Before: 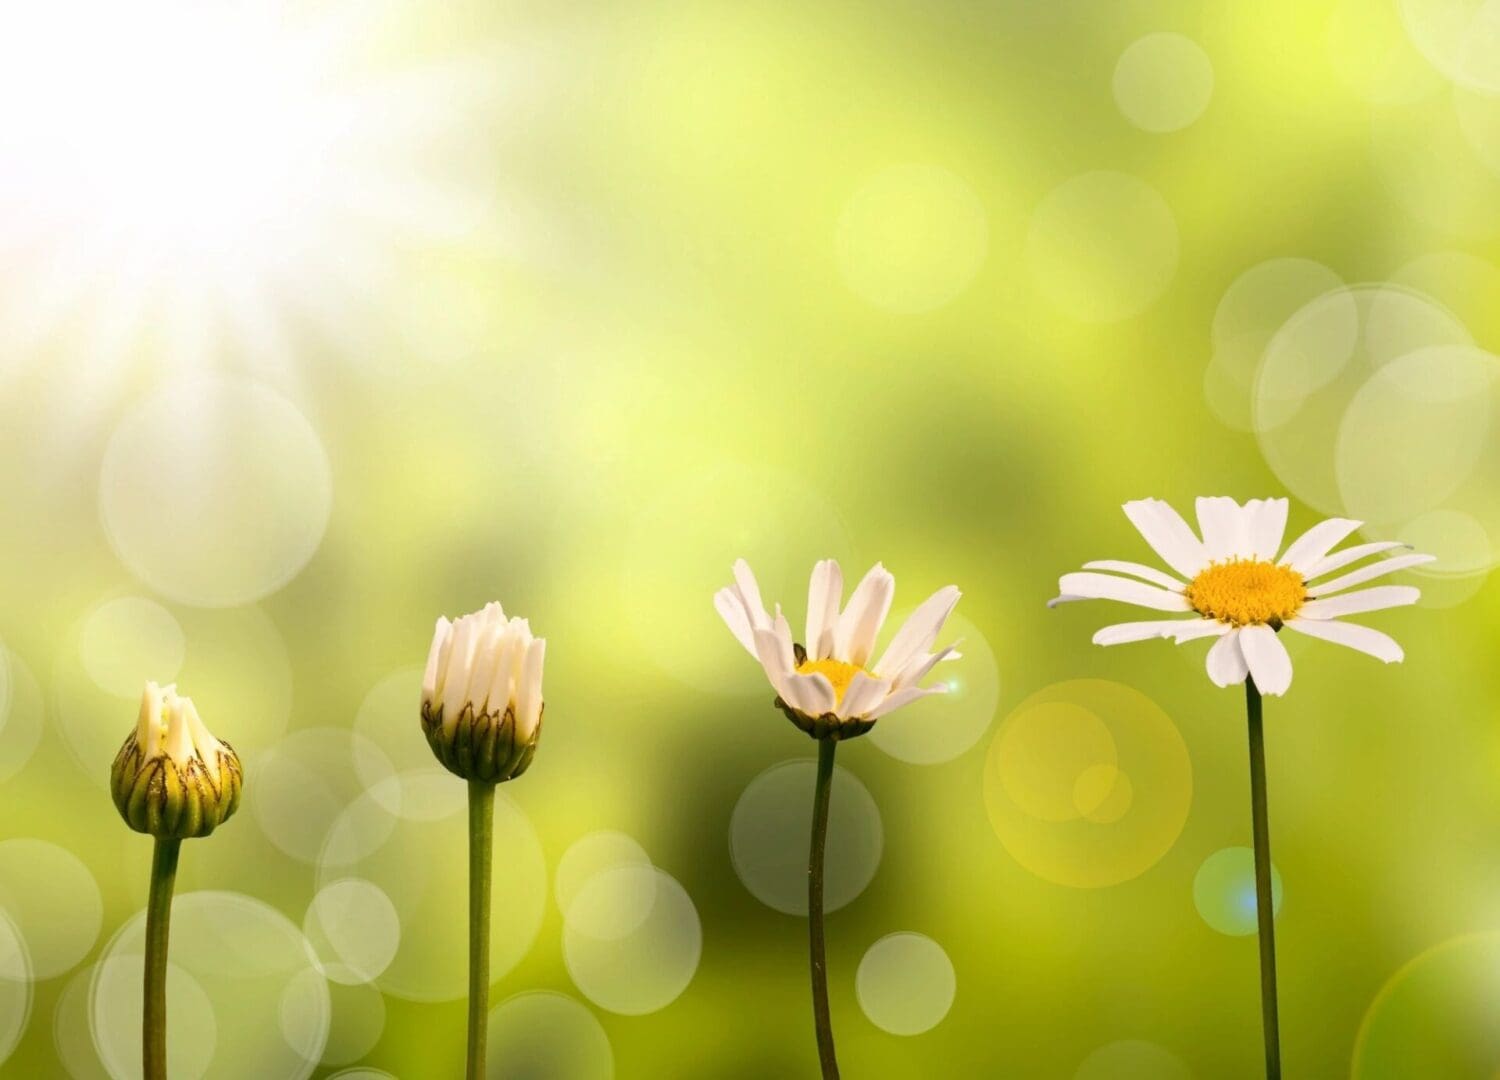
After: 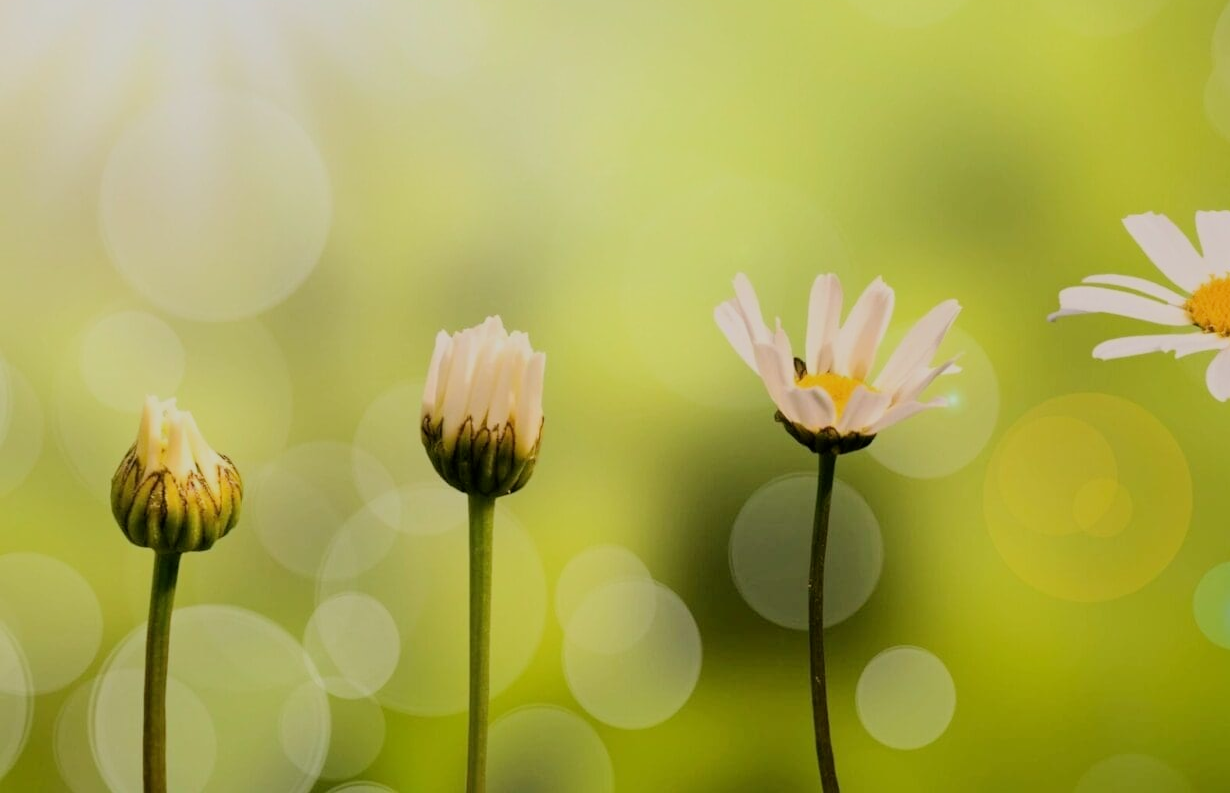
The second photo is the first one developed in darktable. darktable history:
crop: top 26.531%, right 17.959%
filmic rgb: black relative exposure -7.15 EV, white relative exposure 5.36 EV, hardness 3.02, color science v6 (2022)
